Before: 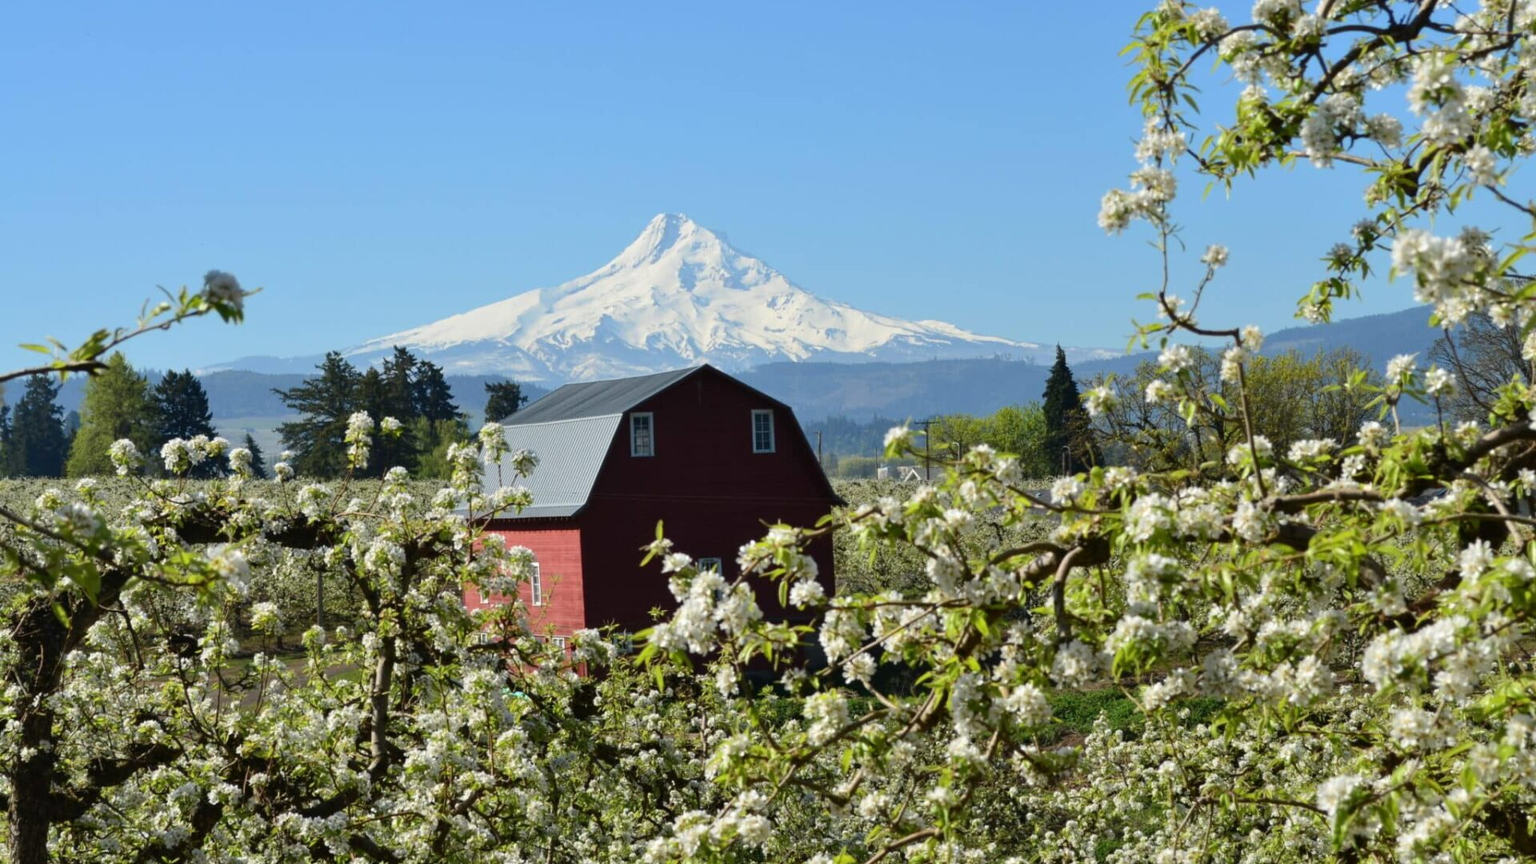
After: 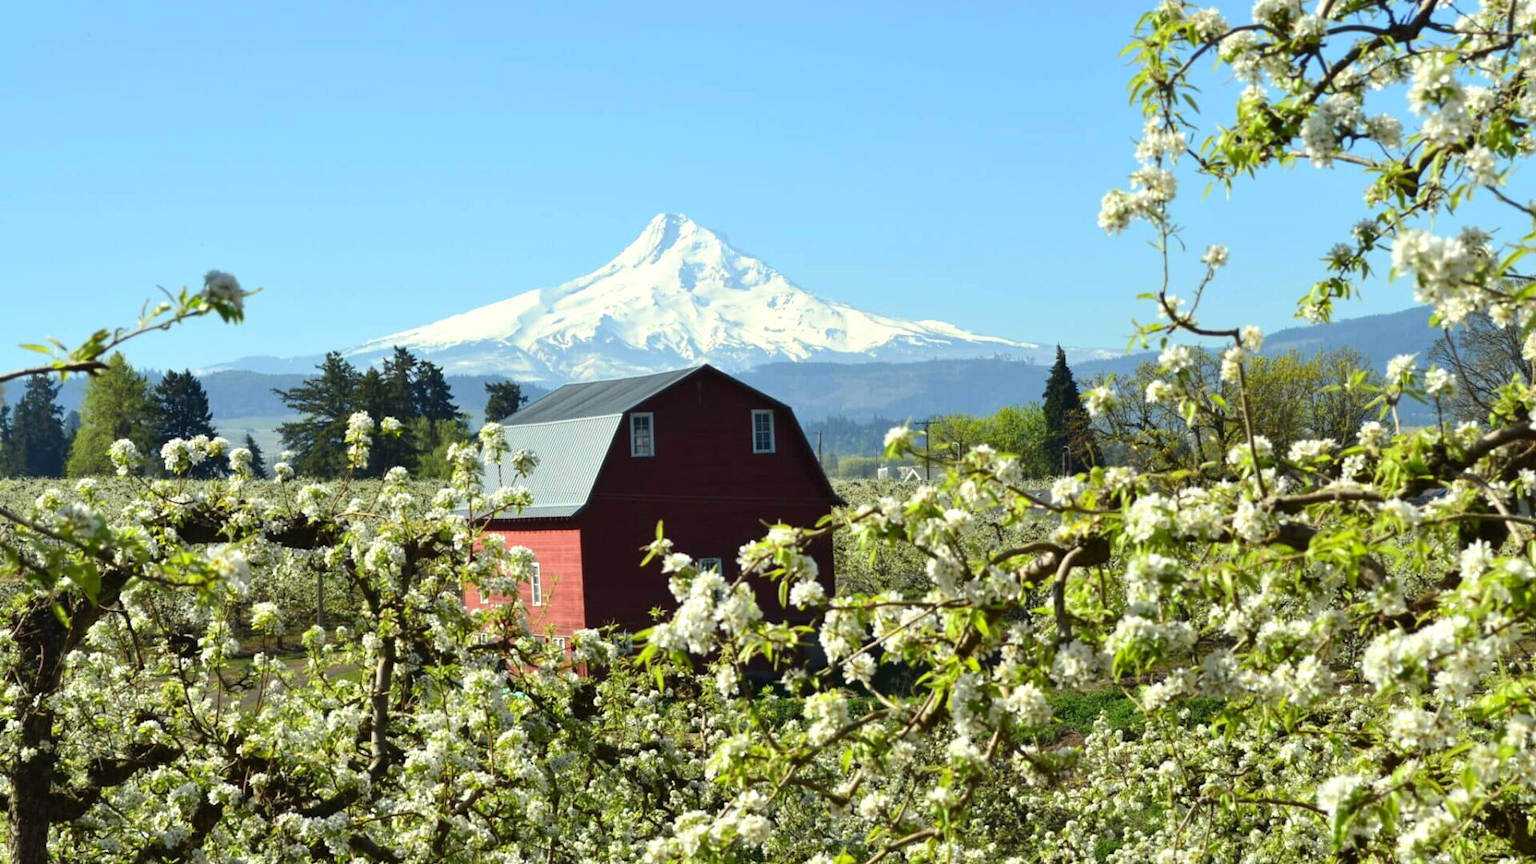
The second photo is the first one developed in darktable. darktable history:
color correction: highlights a* -4.28, highlights b* 6.53
exposure: exposure 0.493 EV, compensate highlight preservation false
